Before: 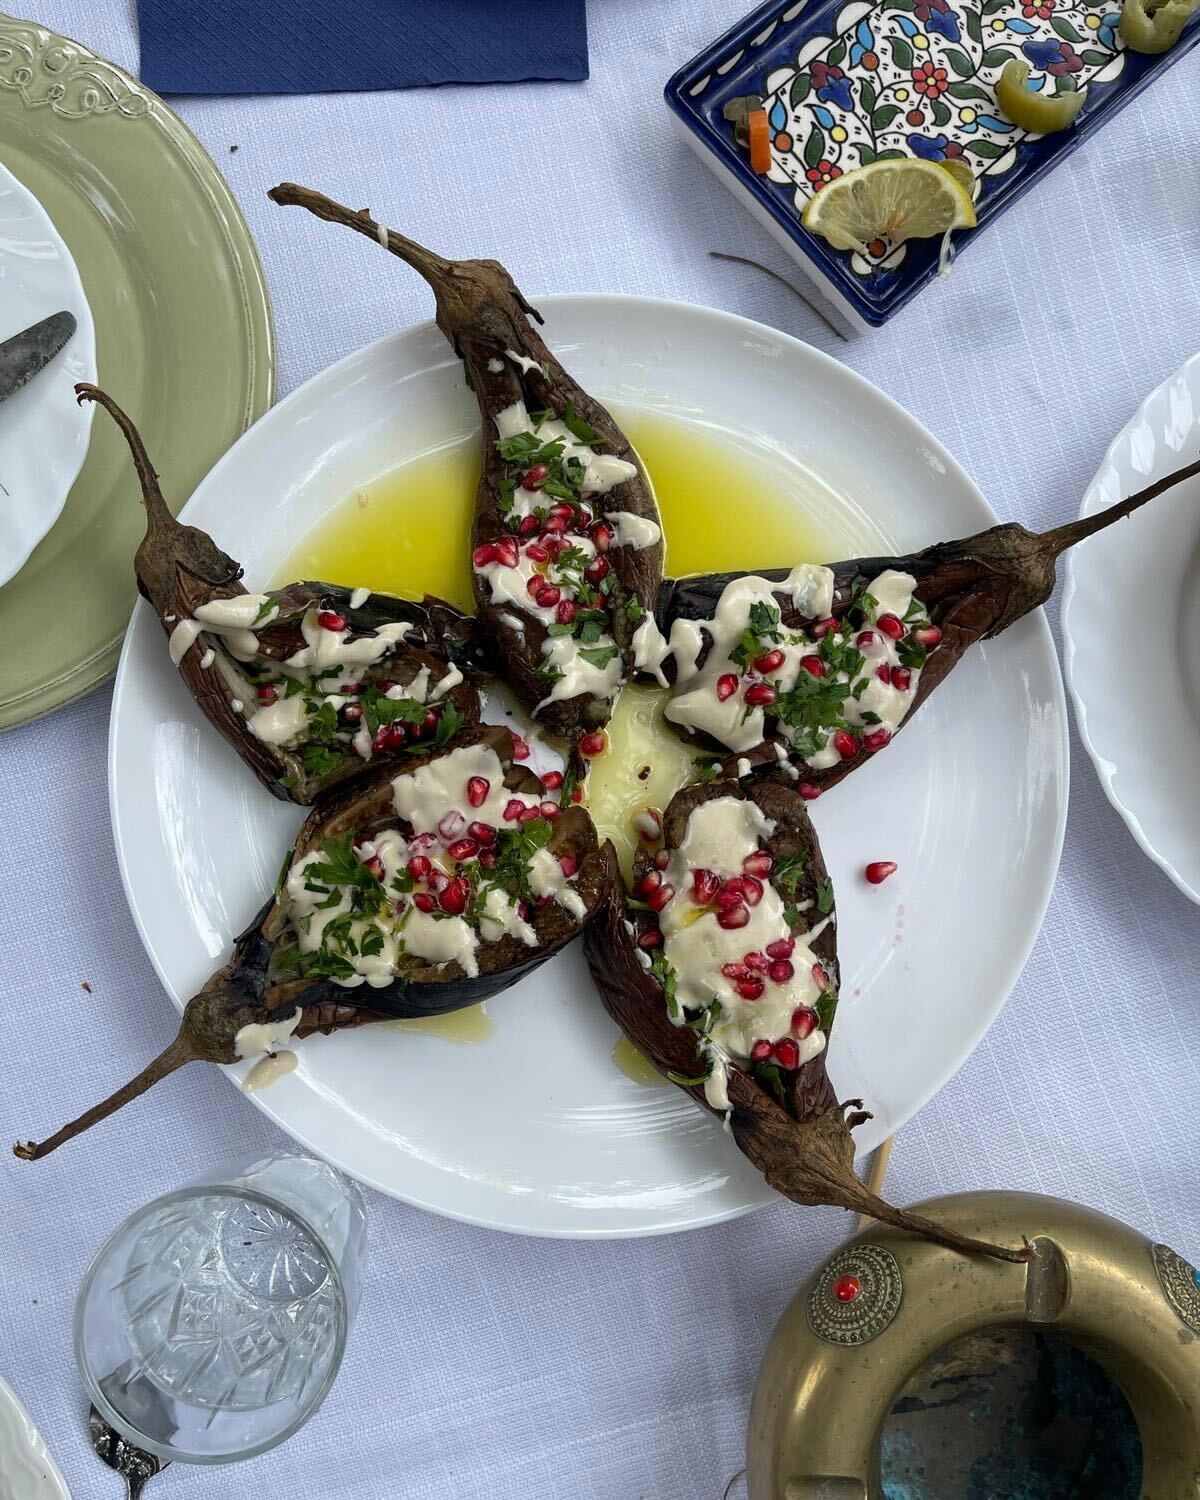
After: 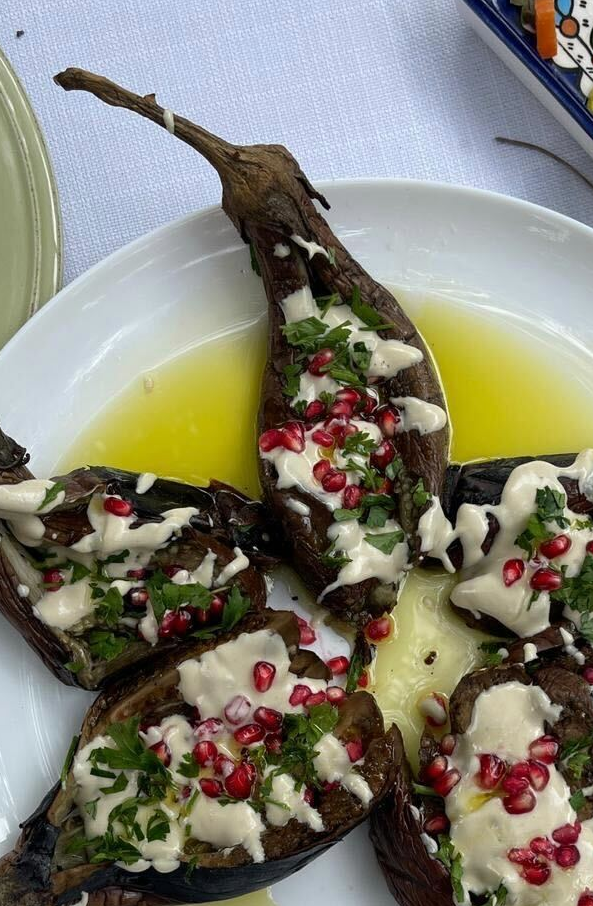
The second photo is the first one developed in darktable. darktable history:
crop: left 17.886%, top 7.673%, right 32.64%, bottom 31.923%
